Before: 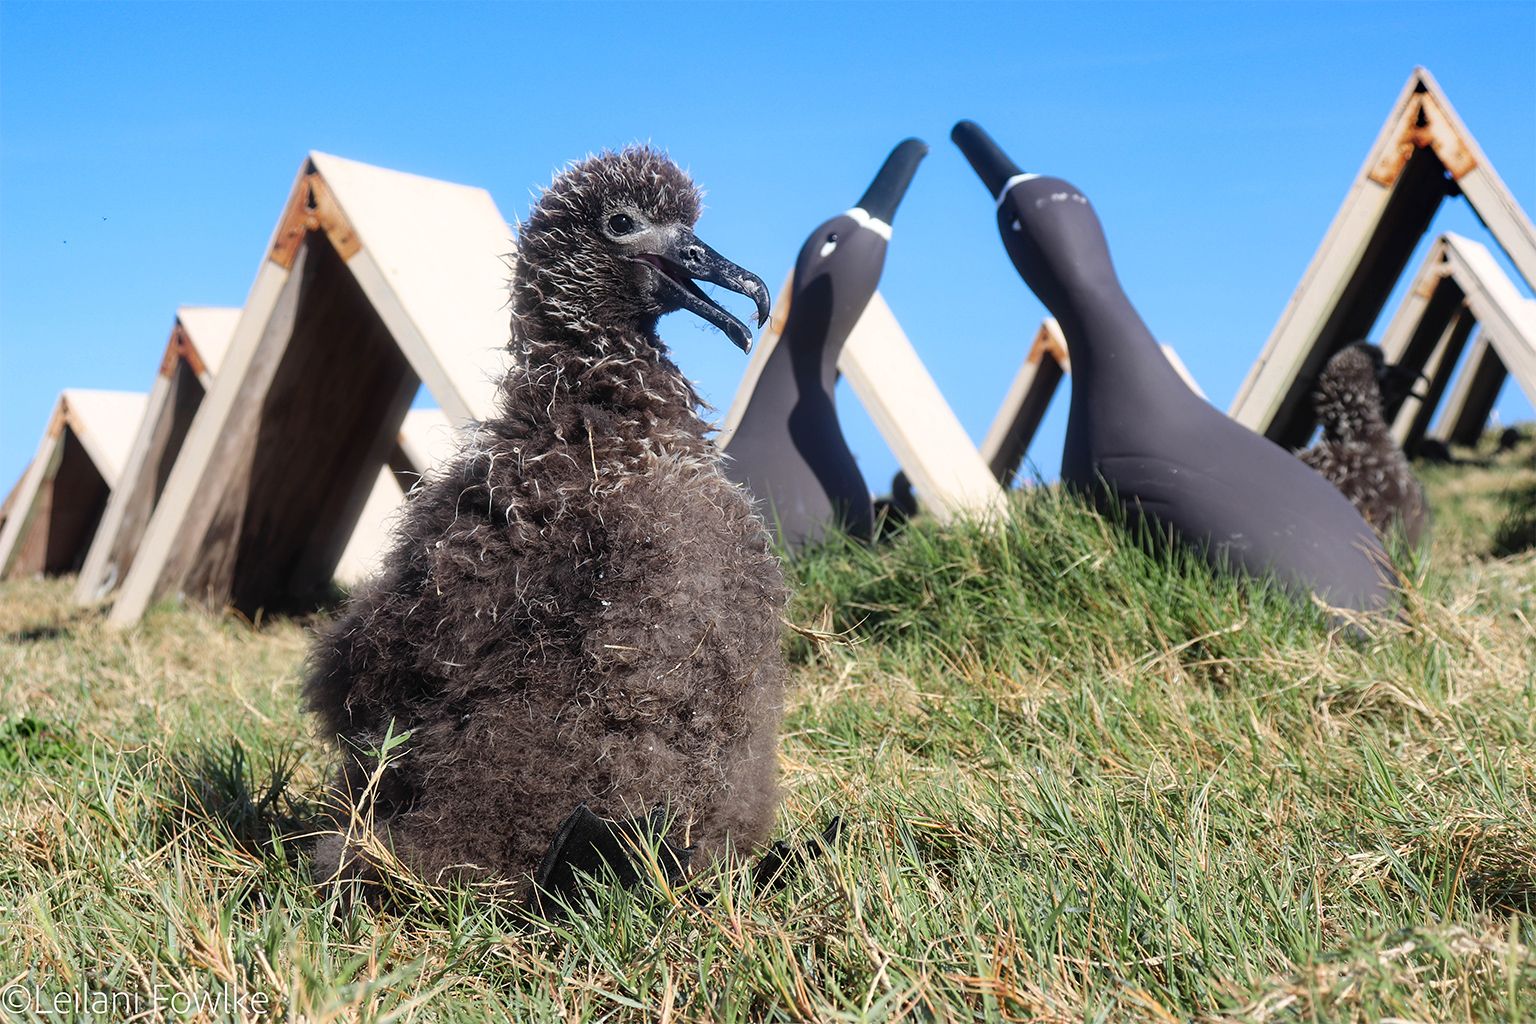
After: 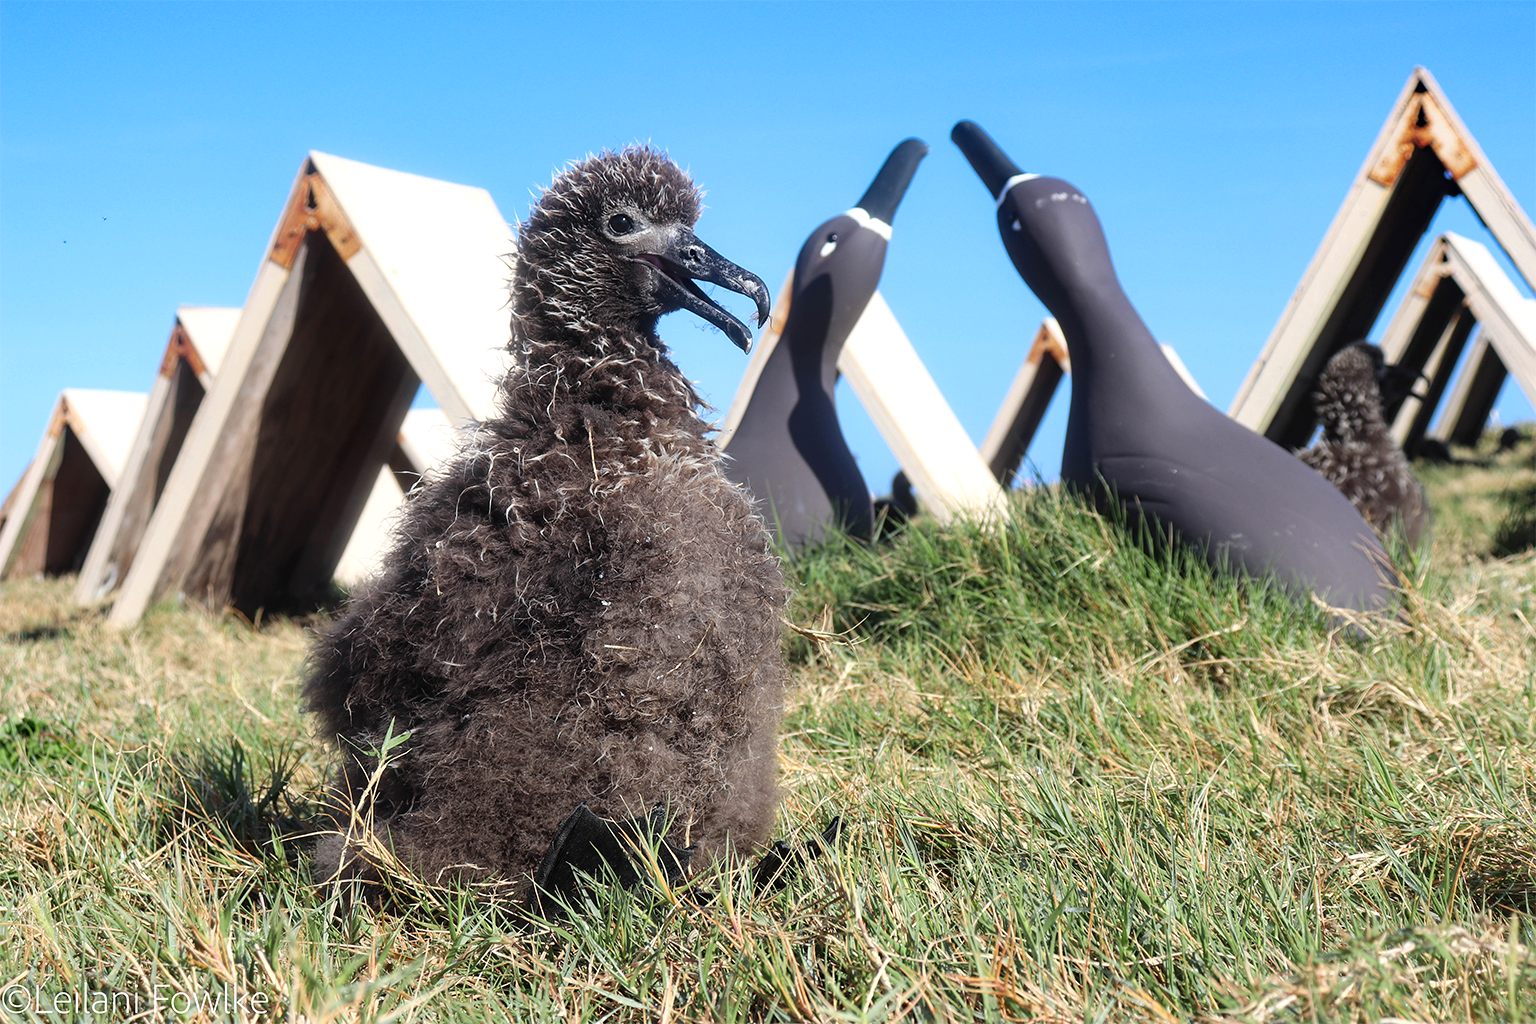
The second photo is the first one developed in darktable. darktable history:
exposure: exposure 0.173 EV, compensate highlight preservation false
color zones: curves: ch0 [(0, 0.5) (0.125, 0.4) (0.25, 0.5) (0.375, 0.4) (0.5, 0.4) (0.625, 0.6) (0.75, 0.6) (0.875, 0.5)]; ch1 [(0, 0.35) (0.125, 0.45) (0.25, 0.35) (0.375, 0.35) (0.5, 0.35) (0.625, 0.35) (0.75, 0.45) (0.875, 0.35)]; ch2 [(0, 0.6) (0.125, 0.5) (0.25, 0.5) (0.375, 0.6) (0.5, 0.6) (0.625, 0.5) (0.75, 0.5) (0.875, 0.5)], mix -94.38%
